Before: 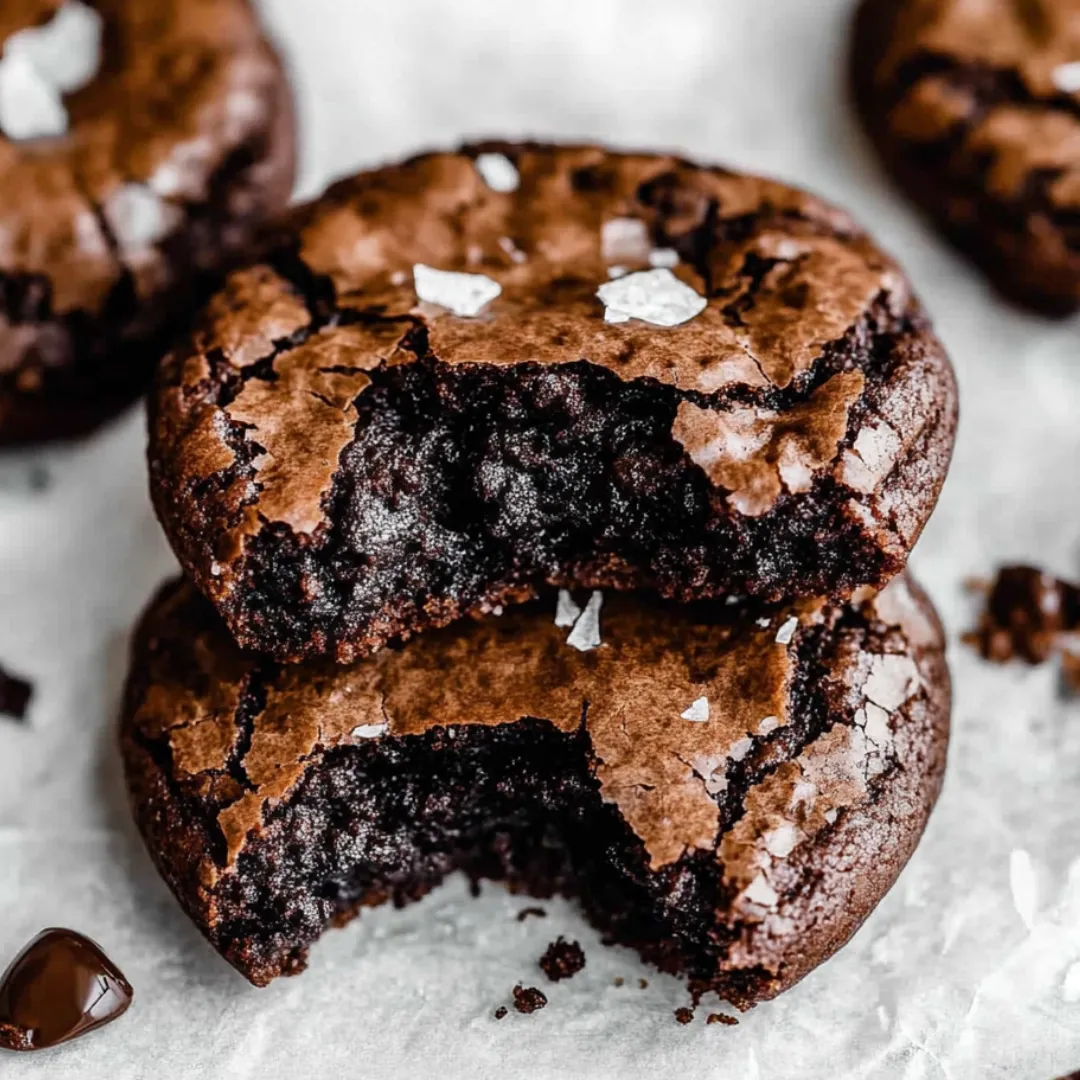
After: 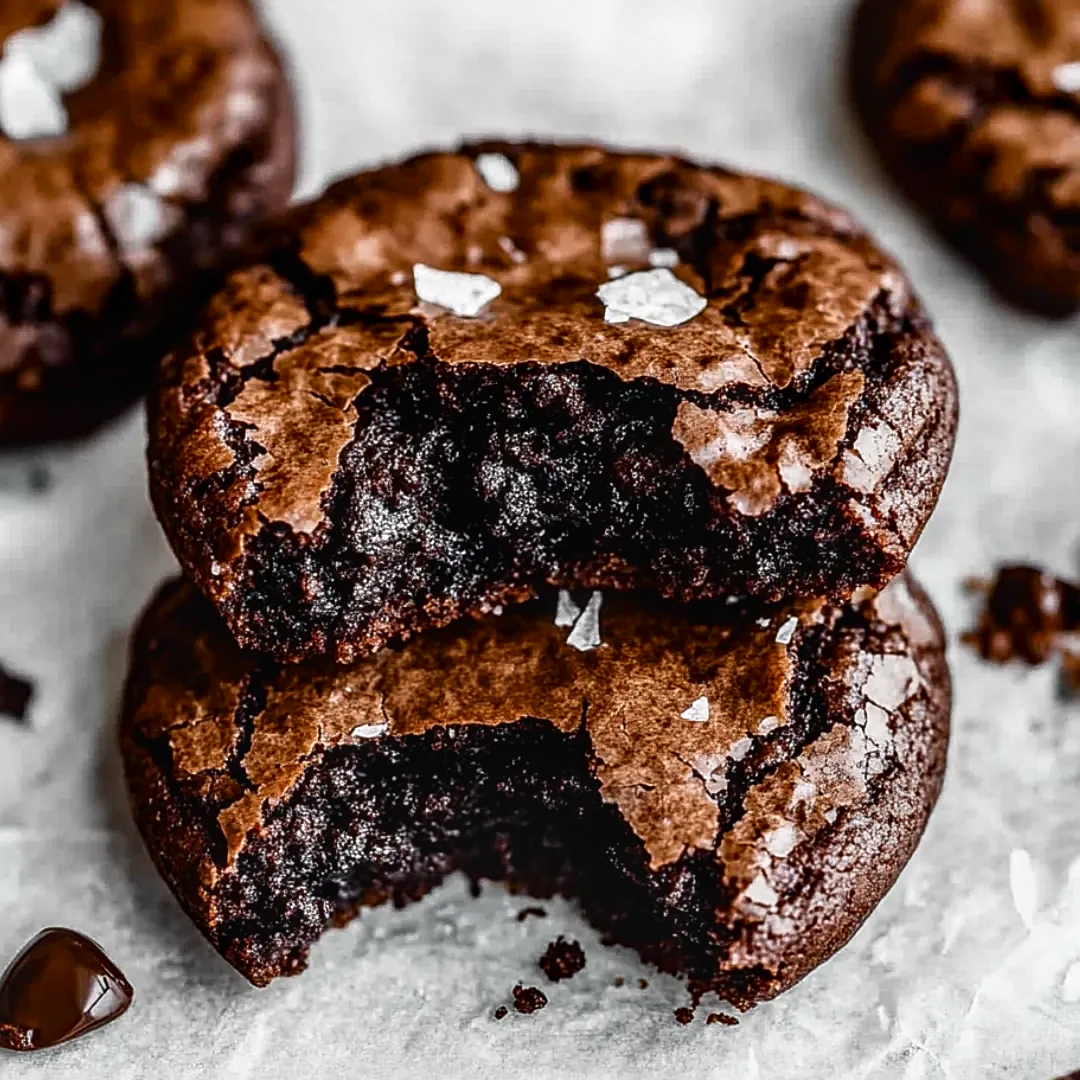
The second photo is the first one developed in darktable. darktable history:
shadows and highlights: shadows 0, highlights 40
local contrast: on, module defaults
sharpen: on, module defaults
contrast brightness saturation: contrast 0.07, brightness -0.13, saturation 0.06
